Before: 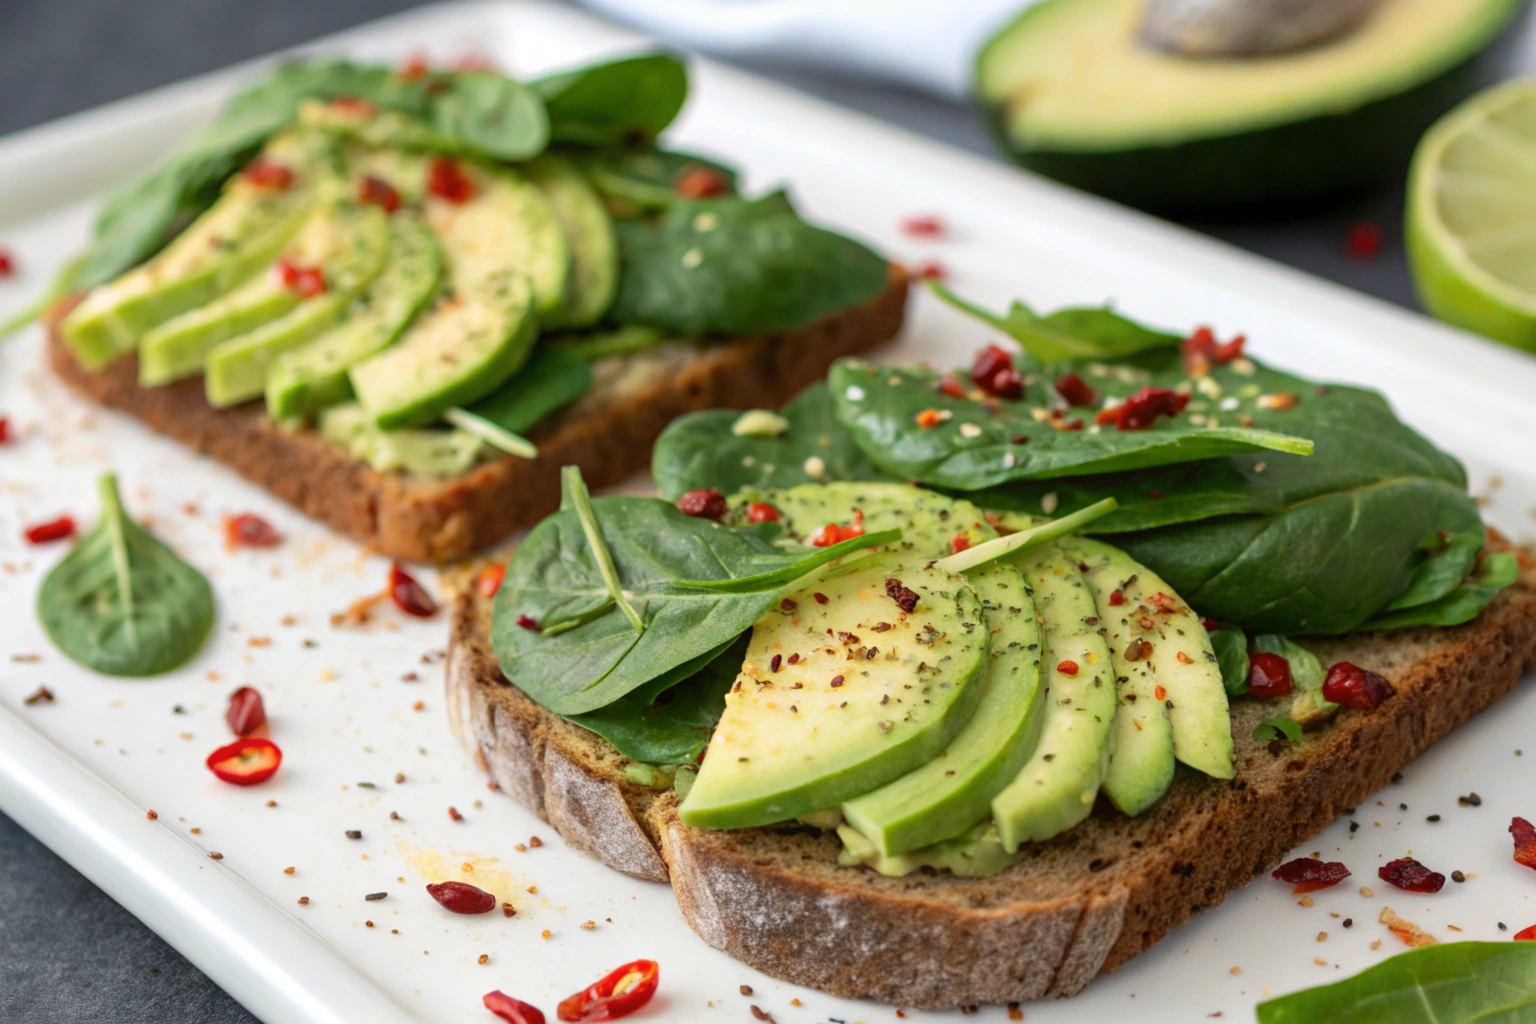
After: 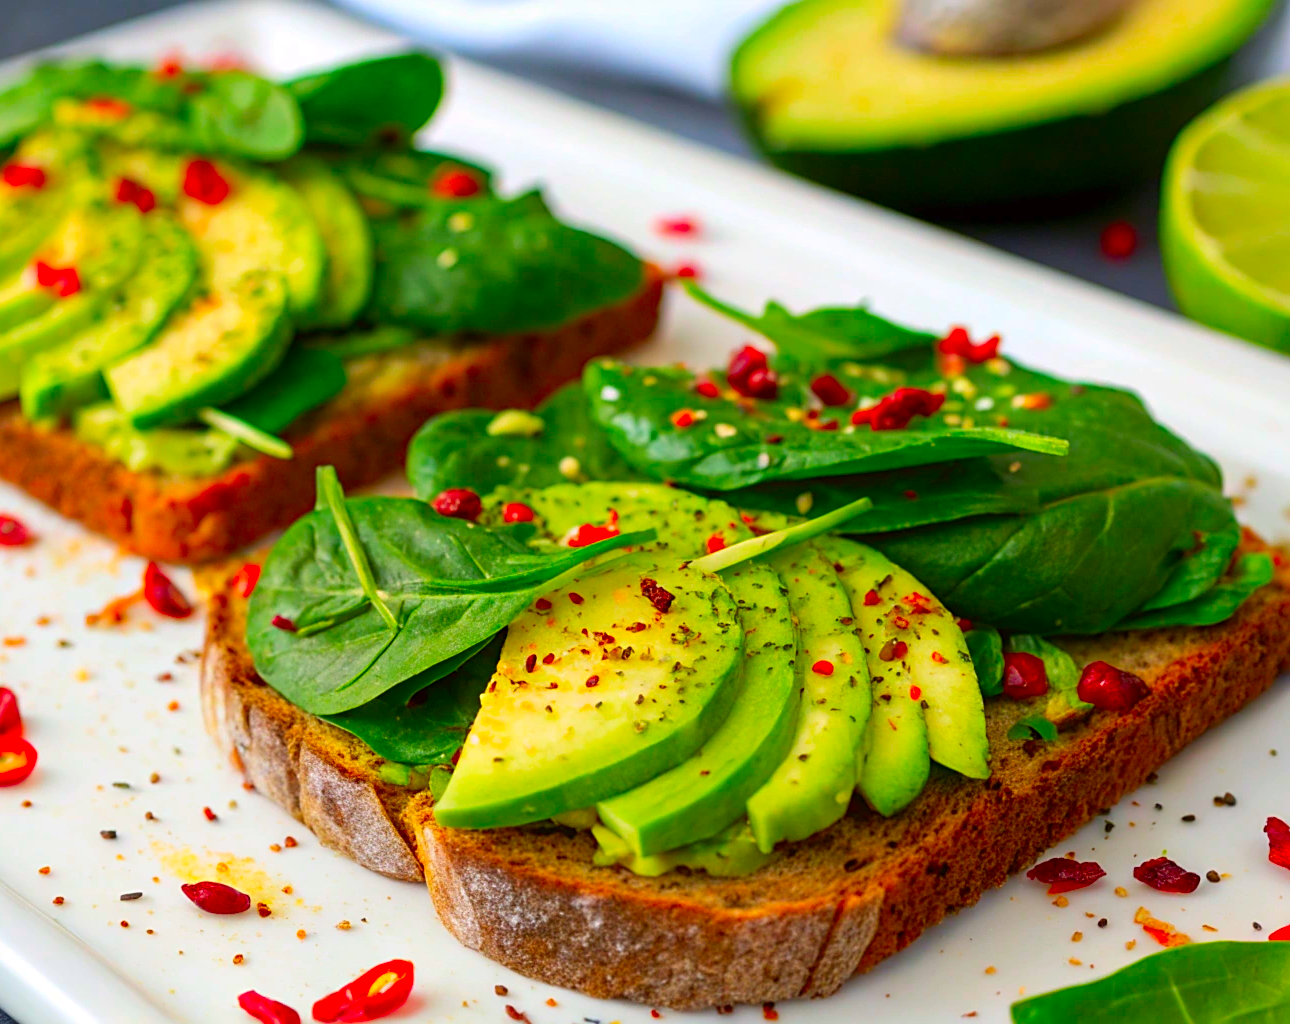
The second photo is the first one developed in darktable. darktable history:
crop: left 15.977%
sharpen: on, module defaults
color correction: highlights b* -0.046, saturation 2.18
